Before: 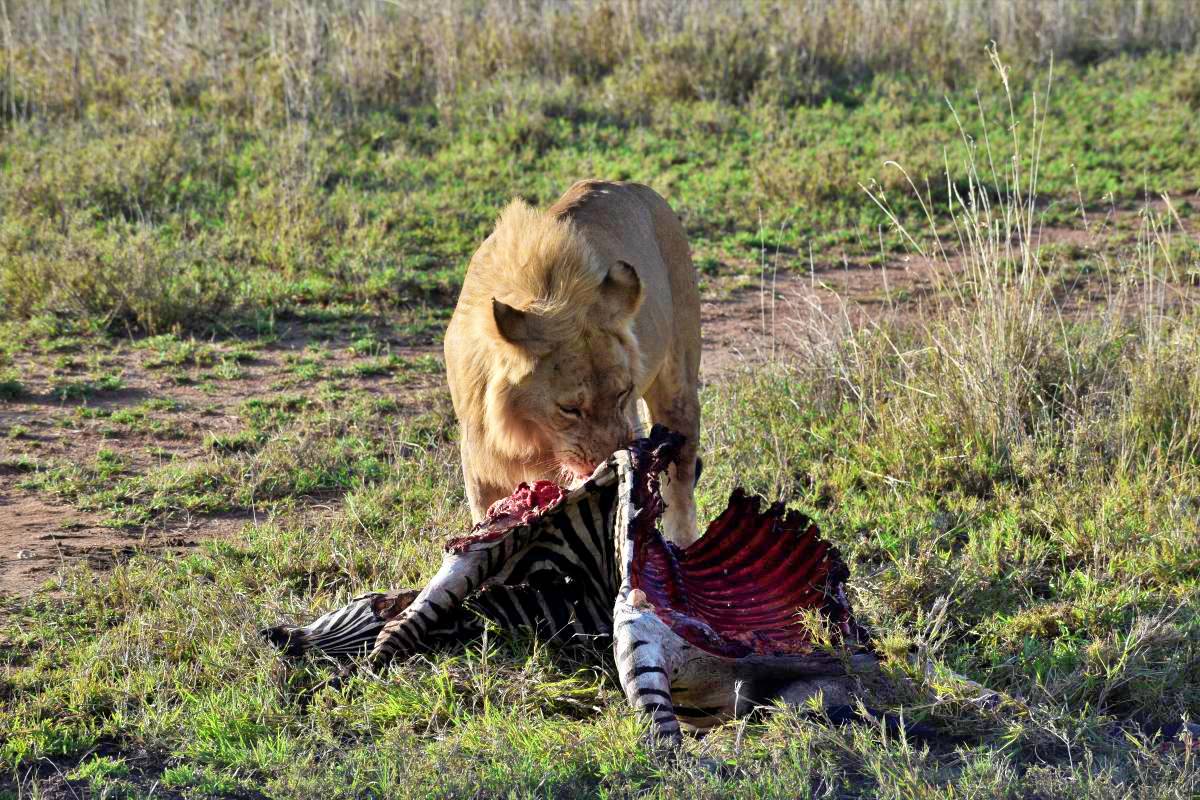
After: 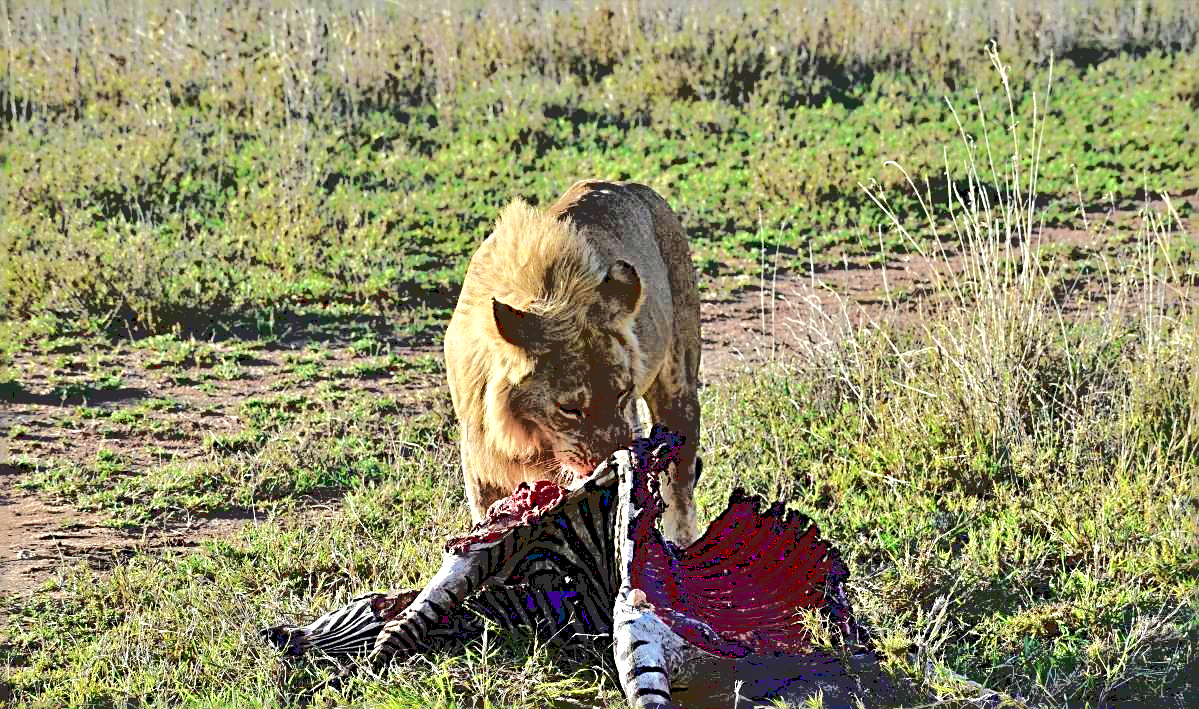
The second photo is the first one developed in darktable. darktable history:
color correction: highlights a* -2.52, highlights b* 2.45
sharpen: radius 3.06, amount 0.774
crop and rotate: top 0%, bottom 11.368%
exposure: exposure 0.201 EV, compensate highlight preservation false
base curve: curves: ch0 [(0.065, 0.026) (0.236, 0.358) (0.53, 0.546) (0.777, 0.841) (0.924, 0.992)]
